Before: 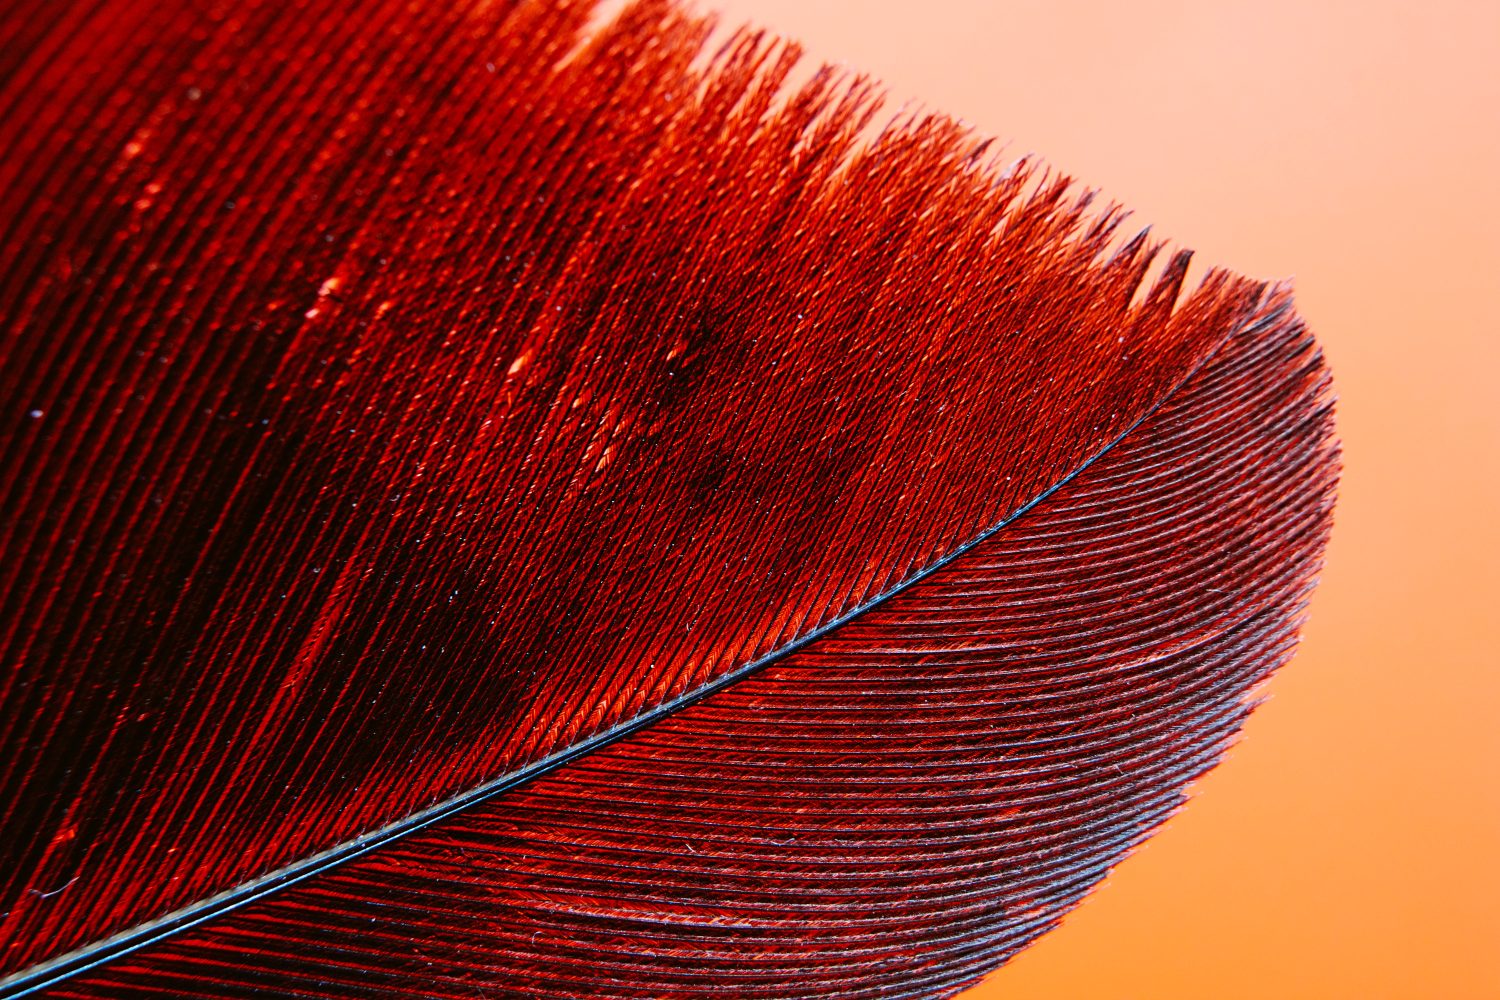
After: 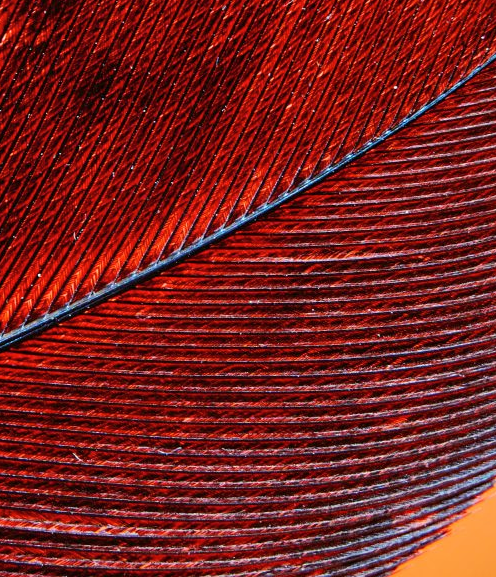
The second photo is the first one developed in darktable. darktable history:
shadows and highlights: shadows 24.5, highlights -78.15, soften with gaussian
crop: left 40.878%, top 39.176%, right 25.993%, bottom 3.081%
